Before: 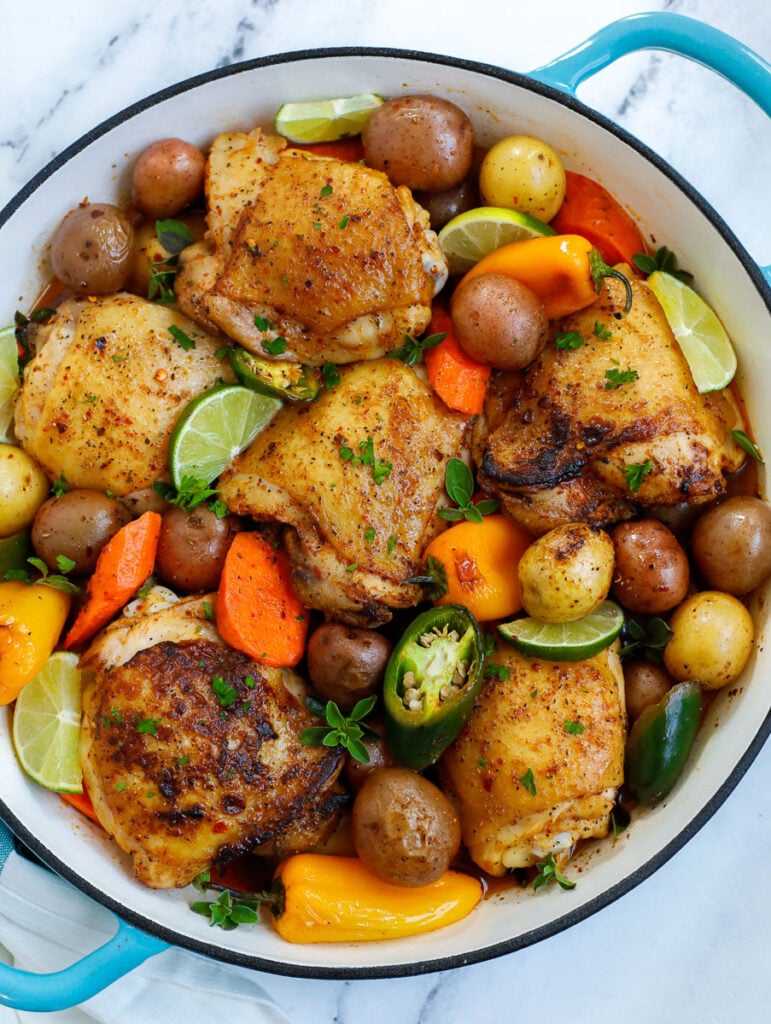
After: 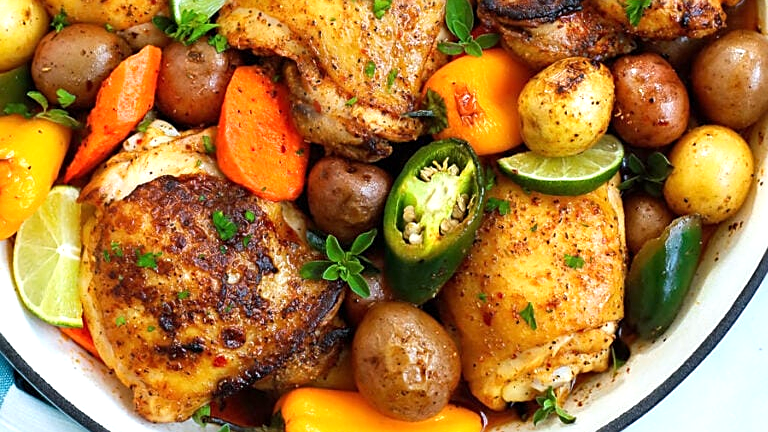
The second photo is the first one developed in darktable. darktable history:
crop: top 45.551%, bottom 12.262%
sharpen: on, module defaults
exposure: exposure 0.669 EV, compensate highlight preservation false
